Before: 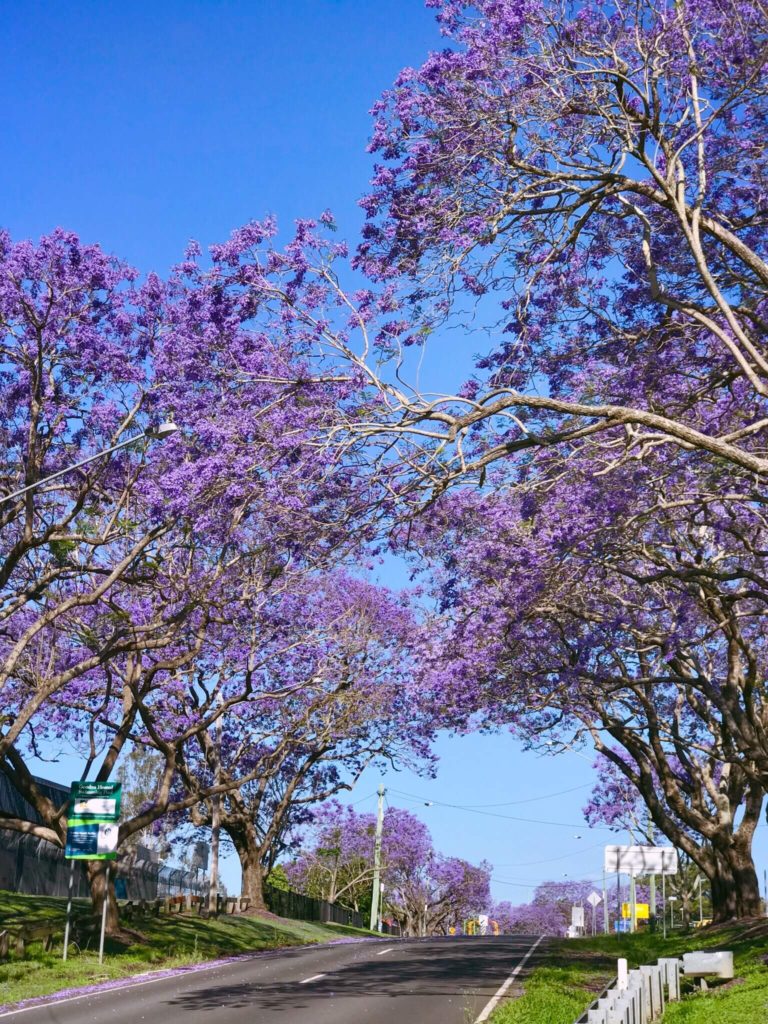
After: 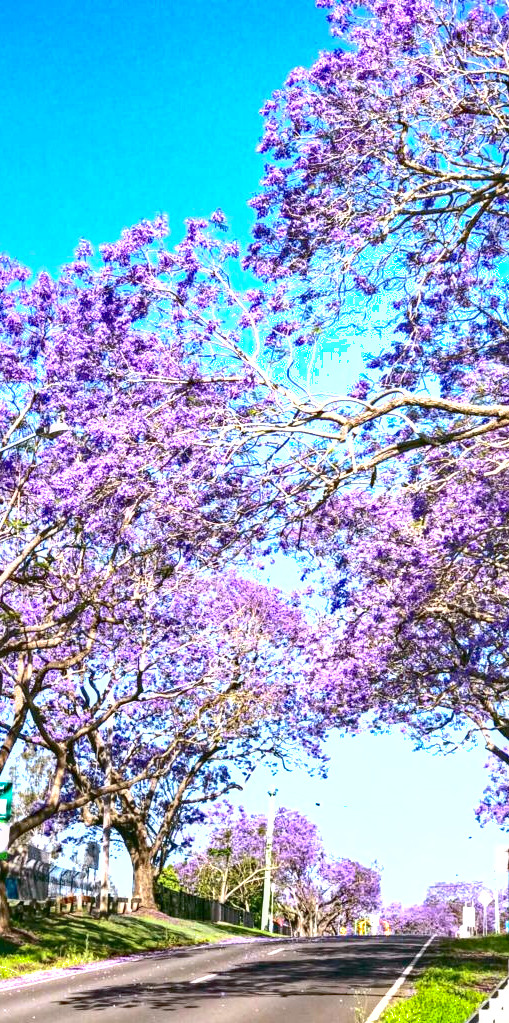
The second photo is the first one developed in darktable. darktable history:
local contrast: on, module defaults
exposure: black level correction 0, exposure 1.021 EV, compensate exposure bias true, compensate highlight preservation false
shadows and highlights: on, module defaults
tone equalizer: -8 EV -0.445 EV, -7 EV -0.364 EV, -6 EV -0.308 EV, -5 EV -0.217 EV, -3 EV 0.244 EV, -2 EV 0.327 EV, -1 EV 0.378 EV, +0 EV 0.446 EV, edges refinement/feathering 500, mask exposure compensation -1.57 EV, preserve details no
haze removal: strength 0.261, distance 0.25, compatibility mode true, adaptive false
contrast brightness saturation: contrast 0.277
crop and rotate: left 14.308%, right 19.308%
